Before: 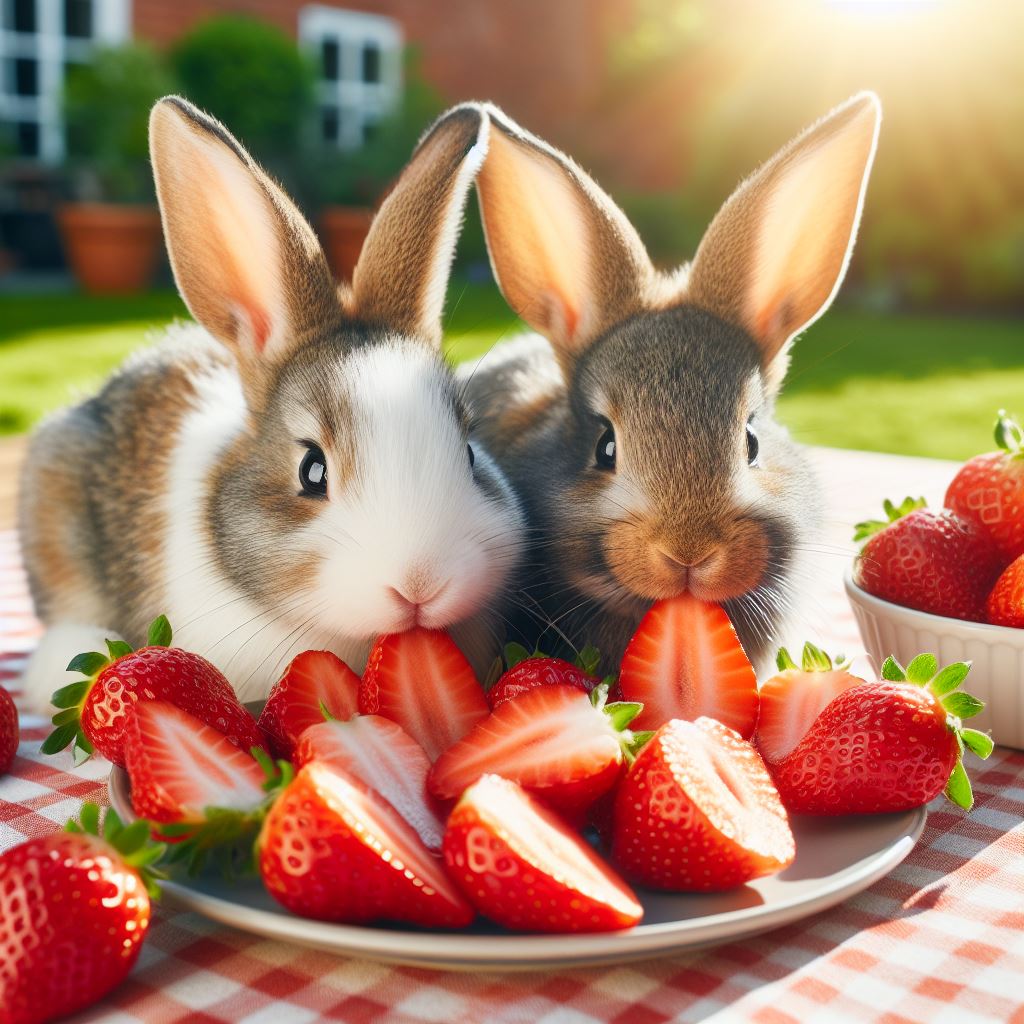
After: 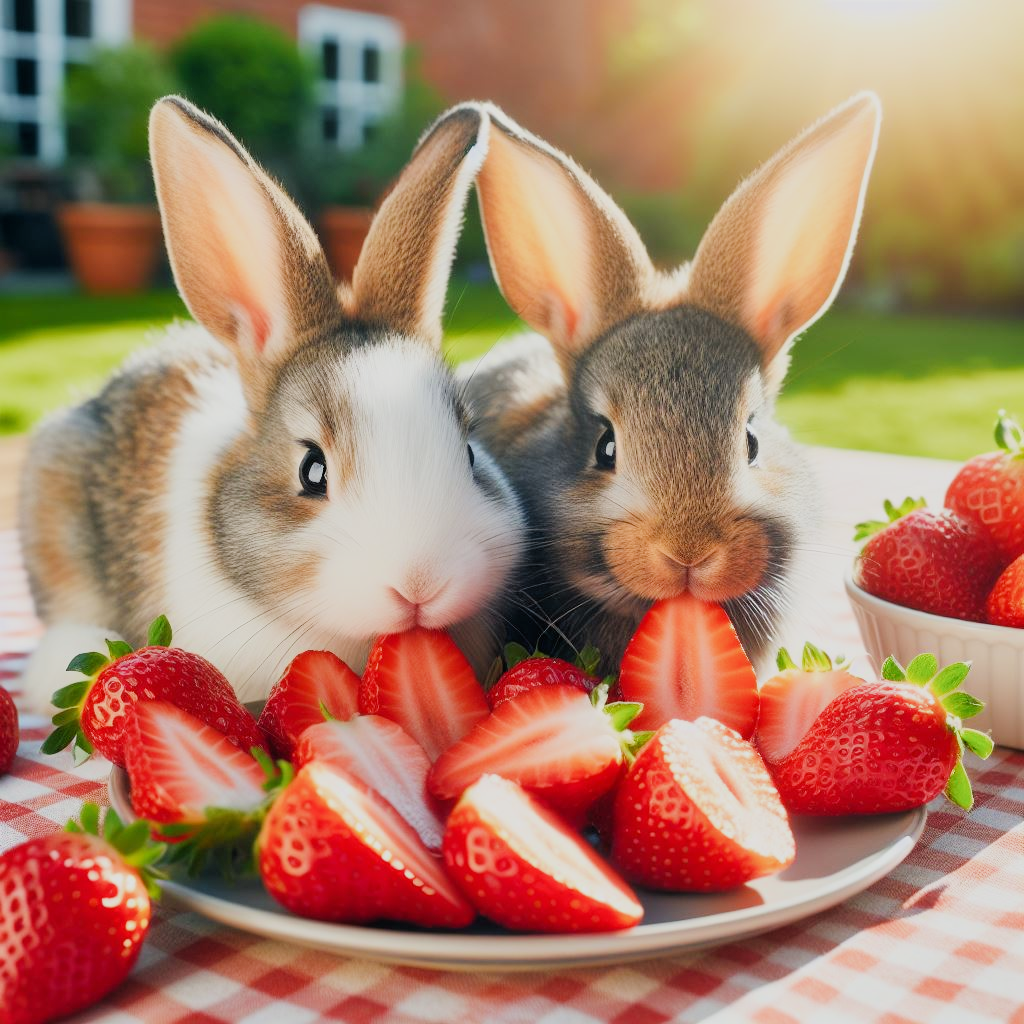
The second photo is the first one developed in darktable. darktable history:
filmic rgb: black relative exposure -7.65 EV, white relative exposure 4.56 EV, threshold 5.95 EV, hardness 3.61, iterations of high-quality reconstruction 0, enable highlight reconstruction true
exposure: exposure 0.376 EV, compensate exposure bias true, compensate highlight preservation false
